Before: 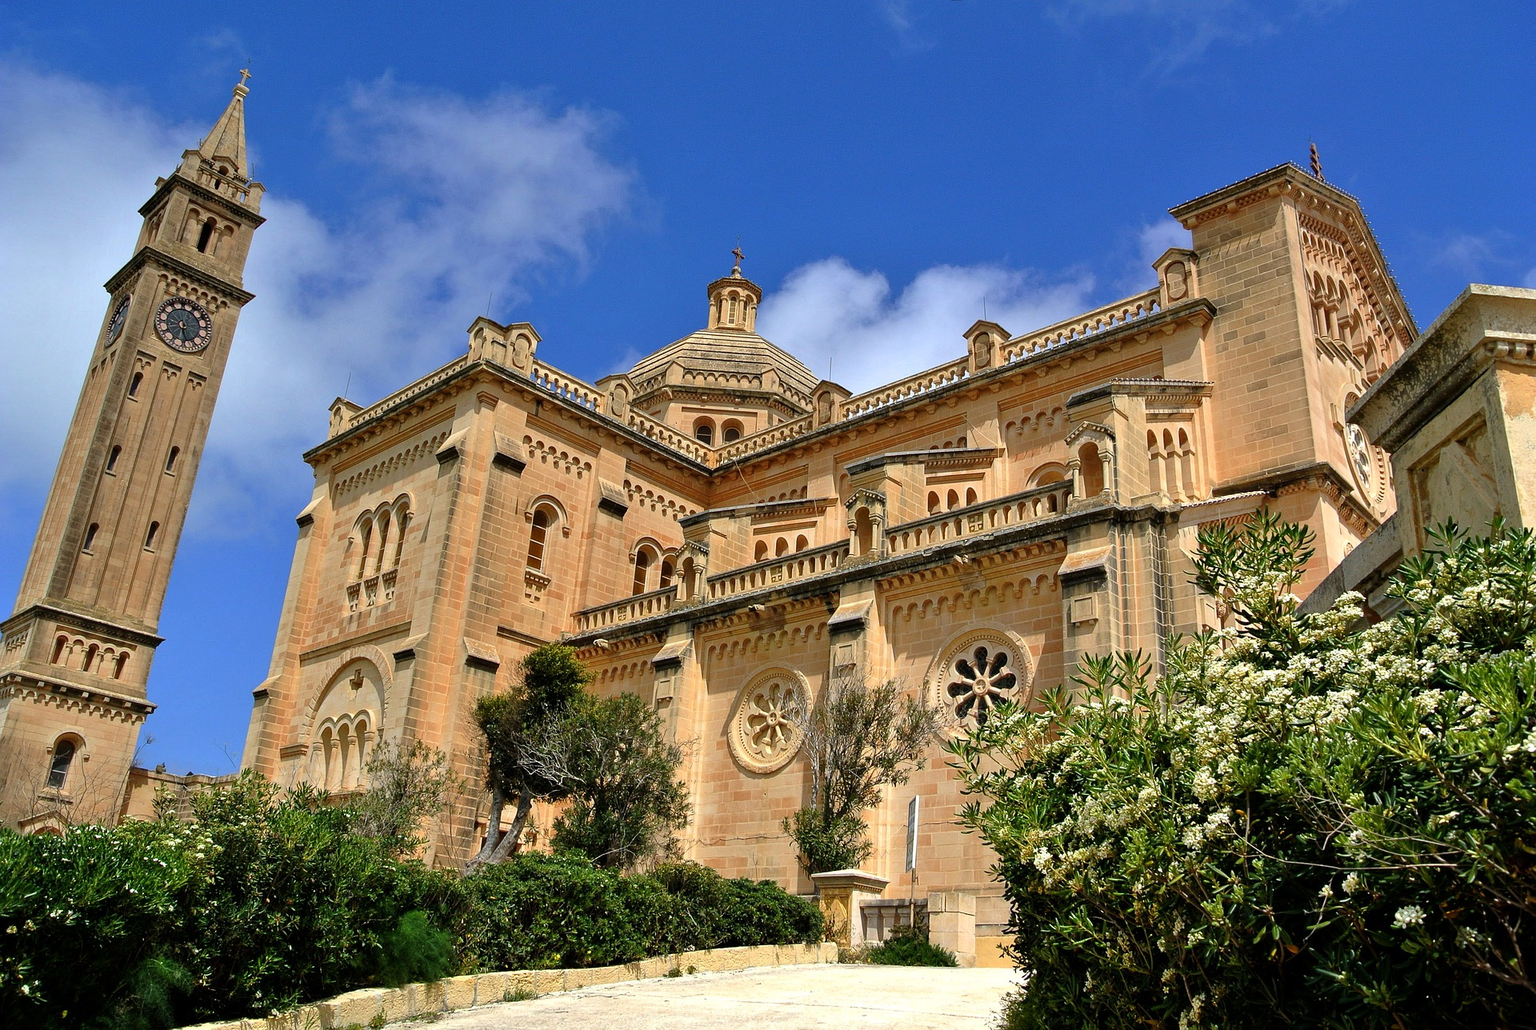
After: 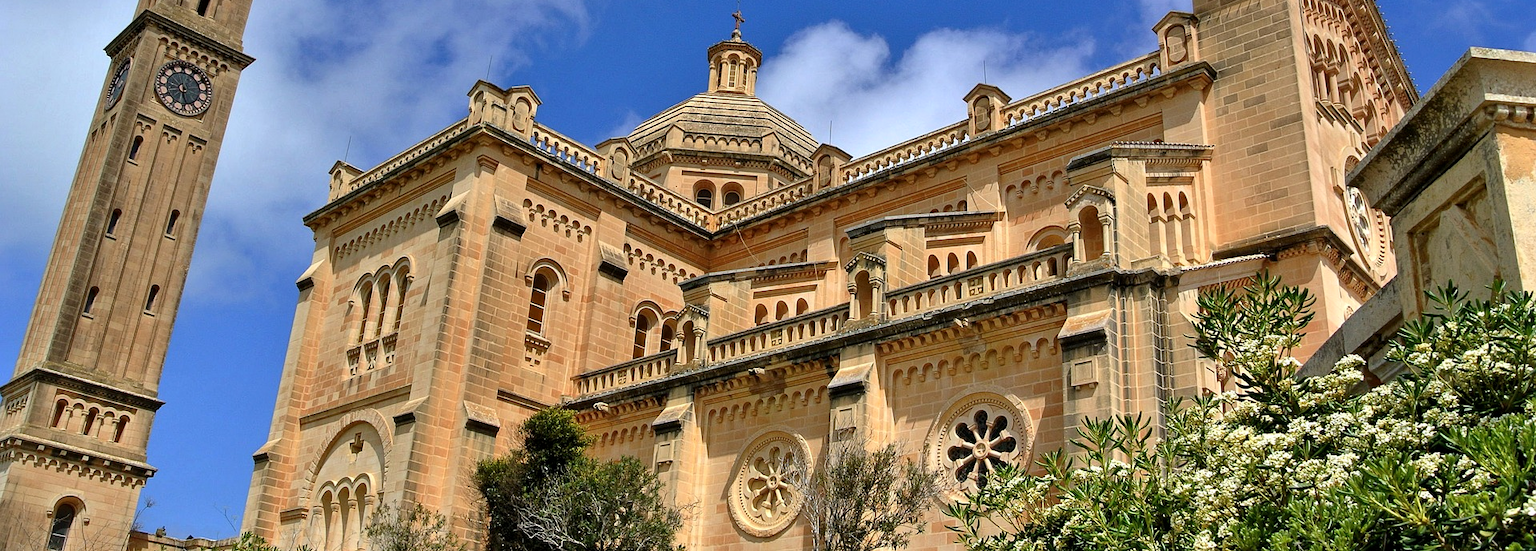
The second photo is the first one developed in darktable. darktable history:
local contrast: mode bilateral grid, contrast 20, coarseness 50, detail 120%, midtone range 0.2
crop and rotate: top 23.043%, bottom 23.437%
